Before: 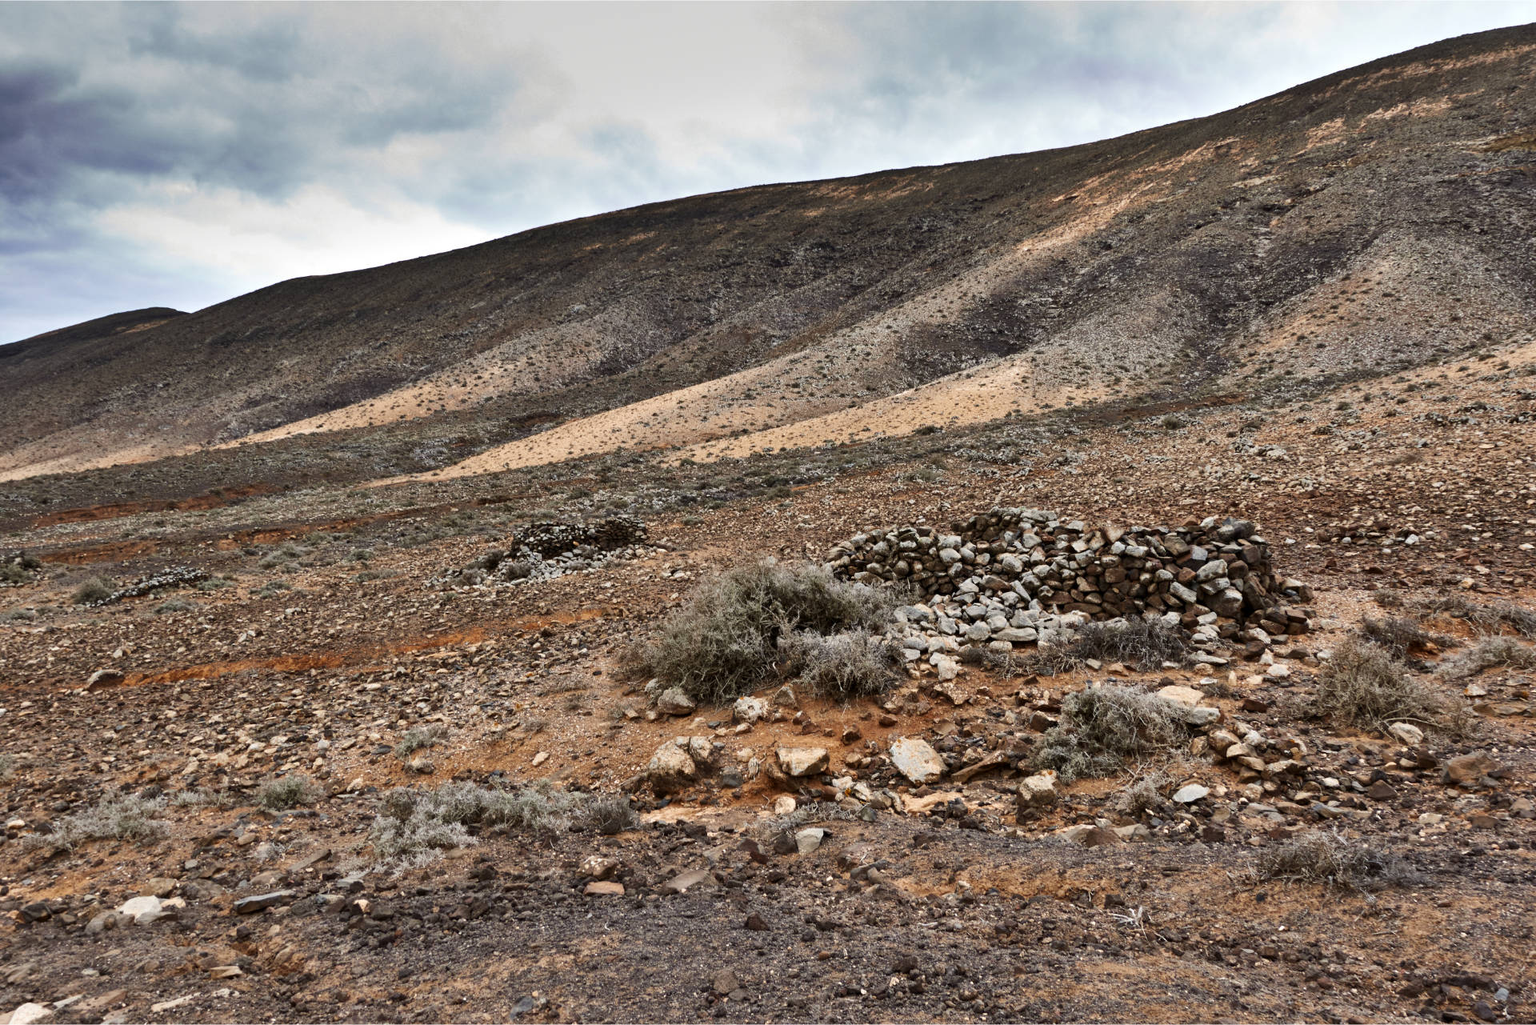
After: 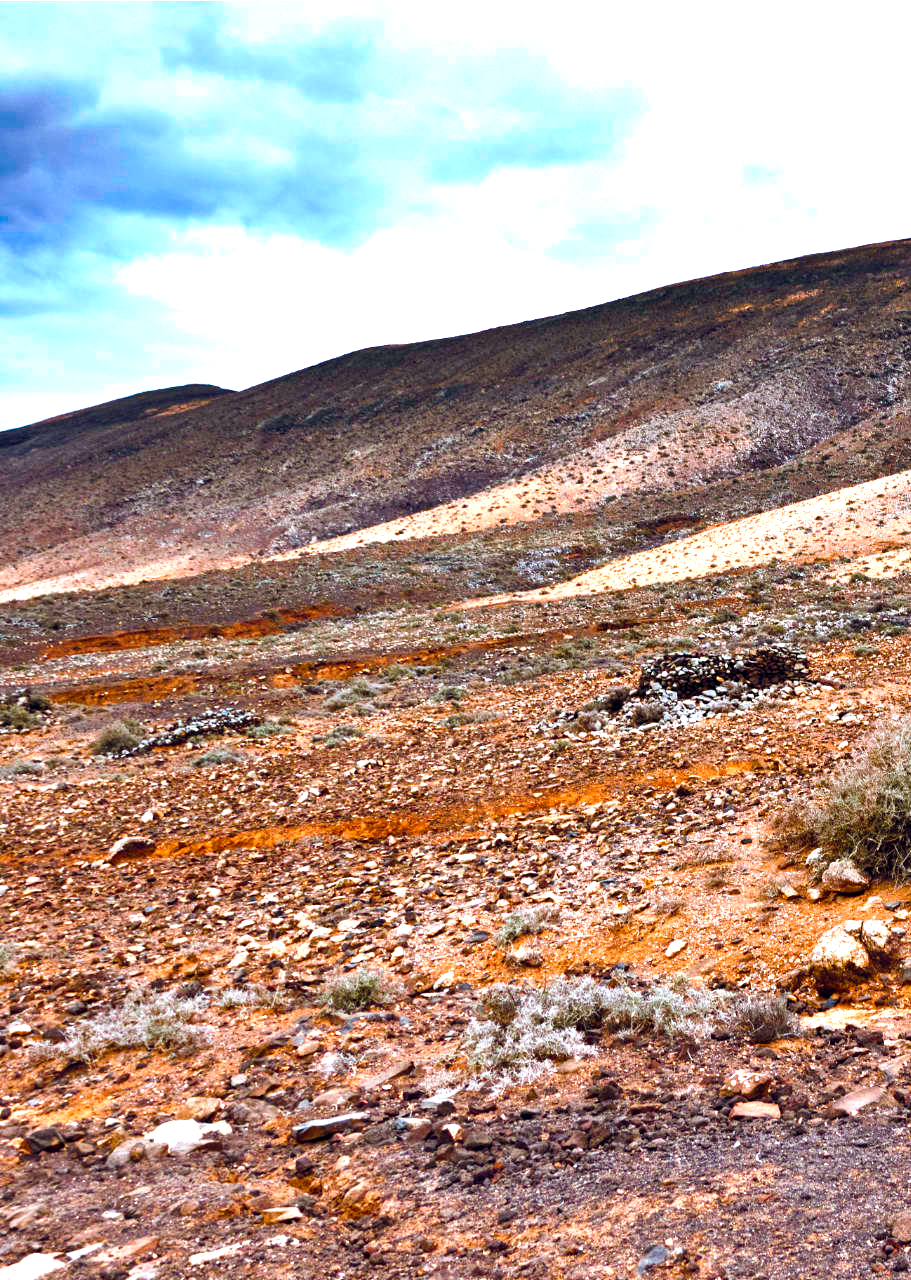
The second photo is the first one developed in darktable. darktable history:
tone equalizer: -8 EV -0.419 EV, -7 EV -0.408 EV, -6 EV -0.371 EV, -5 EV -0.225 EV, -3 EV 0.225 EV, -2 EV 0.363 EV, -1 EV 0.387 EV, +0 EV 0.426 EV
crop and rotate: left 0.016%, right 52.534%
color correction: highlights a* -1.86, highlights b* -18.17
color balance rgb: power › hue 60.17°, global offset › chroma 0.065%, global offset › hue 254.16°, linear chroma grading › shadows 9.855%, linear chroma grading › highlights 10.997%, linear chroma grading › global chroma 14.362%, linear chroma grading › mid-tones 14.967%, perceptual saturation grading › global saturation 20%, perceptual saturation grading › highlights -25.535%, perceptual saturation grading › shadows 50.081%, perceptual brilliance grading › global brilliance 20.334%, global vibrance 20%
